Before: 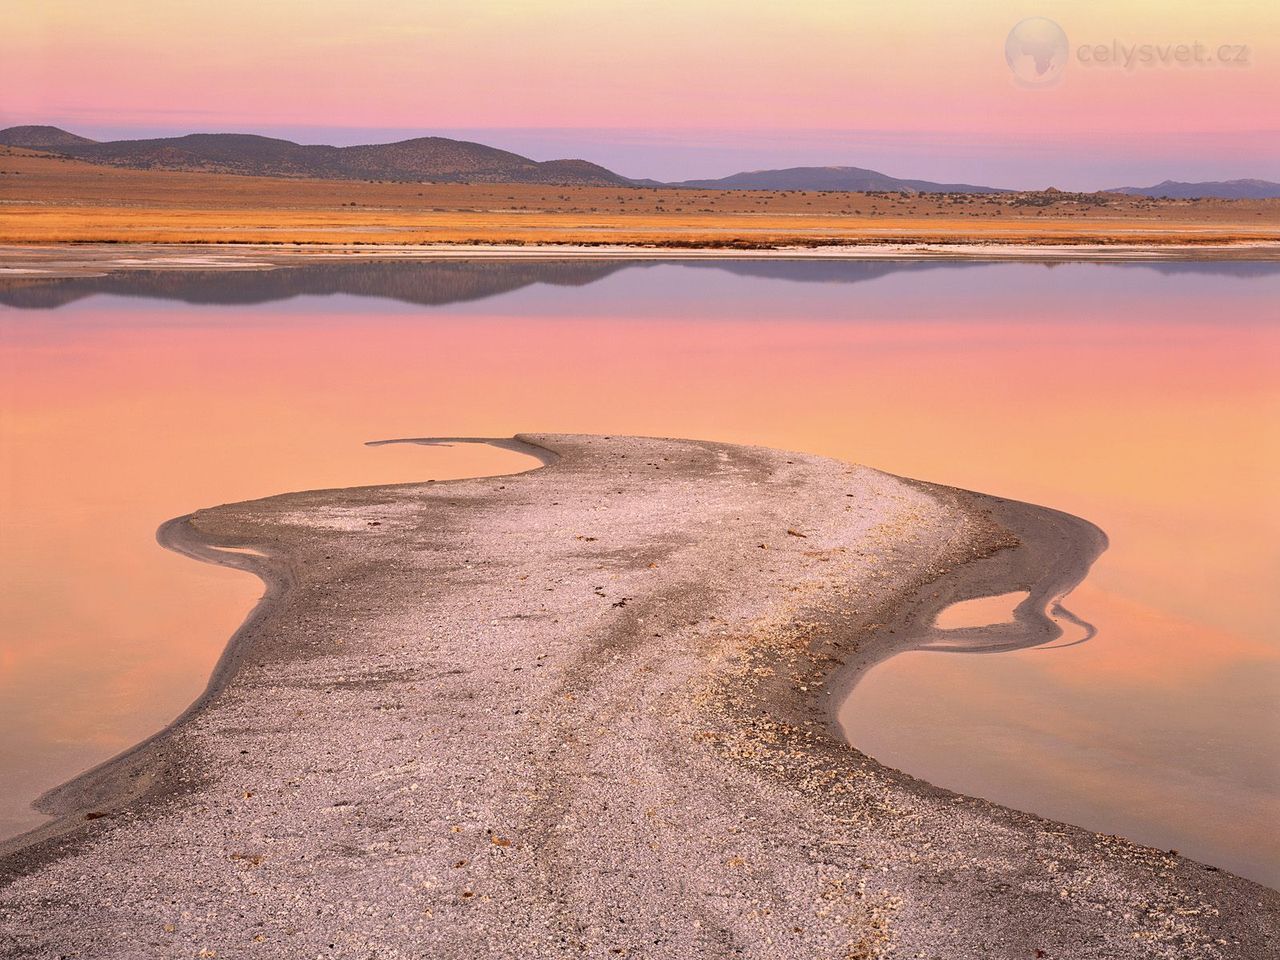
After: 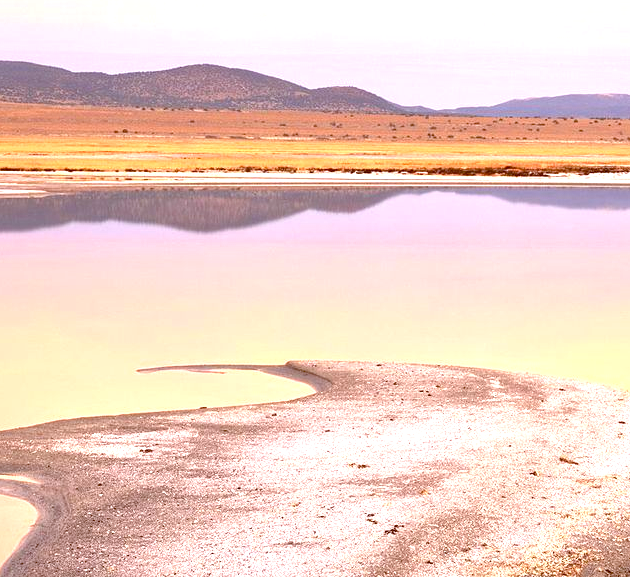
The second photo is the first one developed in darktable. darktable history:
crop: left 17.835%, top 7.675%, right 32.881%, bottom 32.213%
exposure: black level correction 0, exposure 1.2 EV, compensate highlight preservation false
local contrast: mode bilateral grid, contrast 20, coarseness 50, detail 120%, midtone range 0.2
color balance: lift [1, 1.015, 1.004, 0.985], gamma [1, 0.958, 0.971, 1.042], gain [1, 0.956, 0.977, 1.044]
